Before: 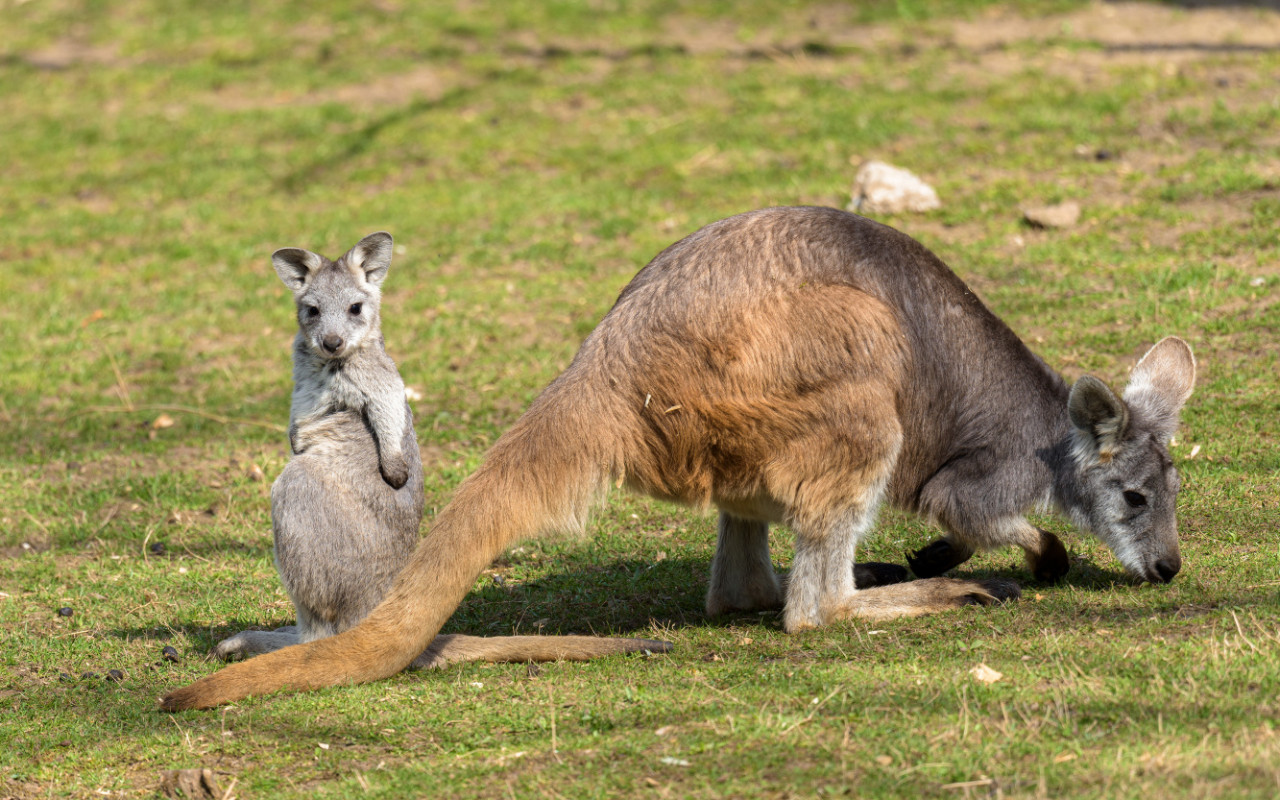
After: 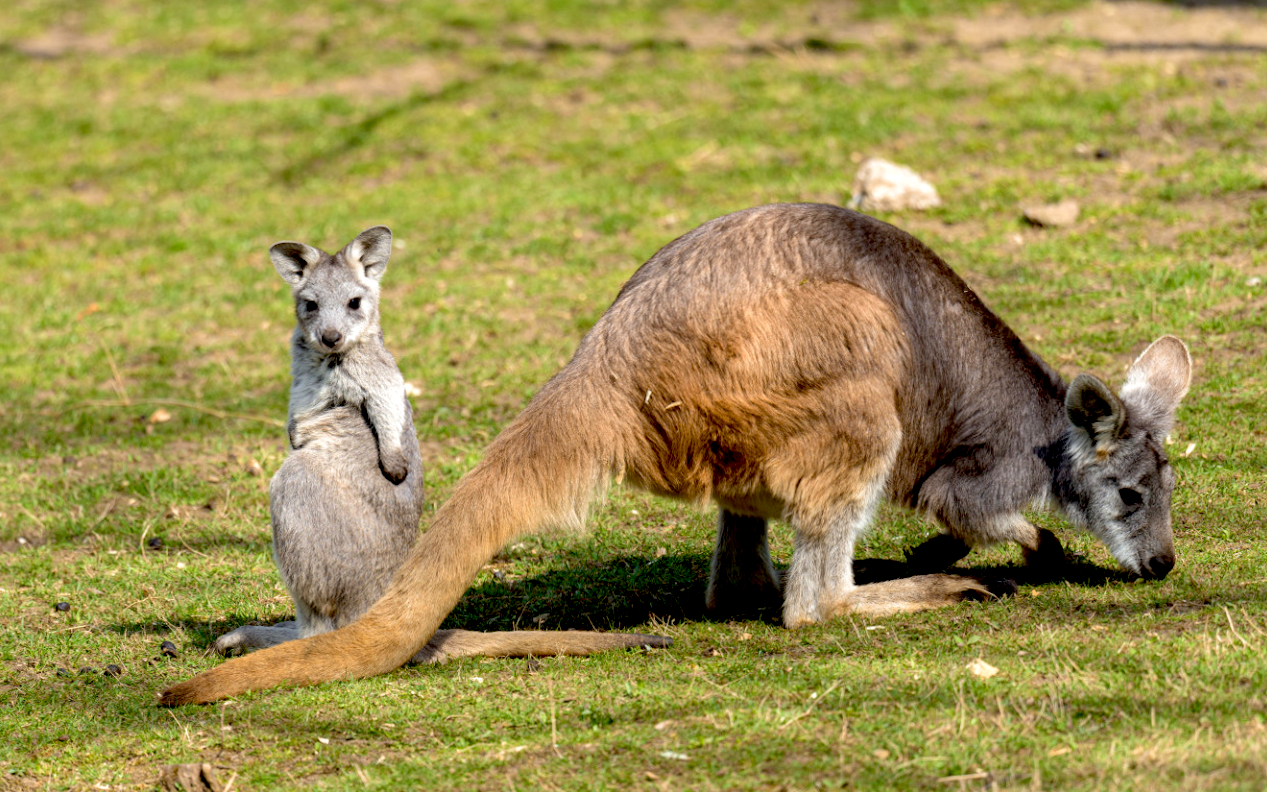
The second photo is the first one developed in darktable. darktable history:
rotate and perspective: rotation 0.174°, lens shift (vertical) 0.013, lens shift (horizontal) 0.019, shear 0.001, automatic cropping original format, crop left 0.007, crop right 0.991, crop top 0.016, crop bottom 0.997
exposure: black level correction 0.025, exposure 0.182 EV, compensate highlight preservation false
